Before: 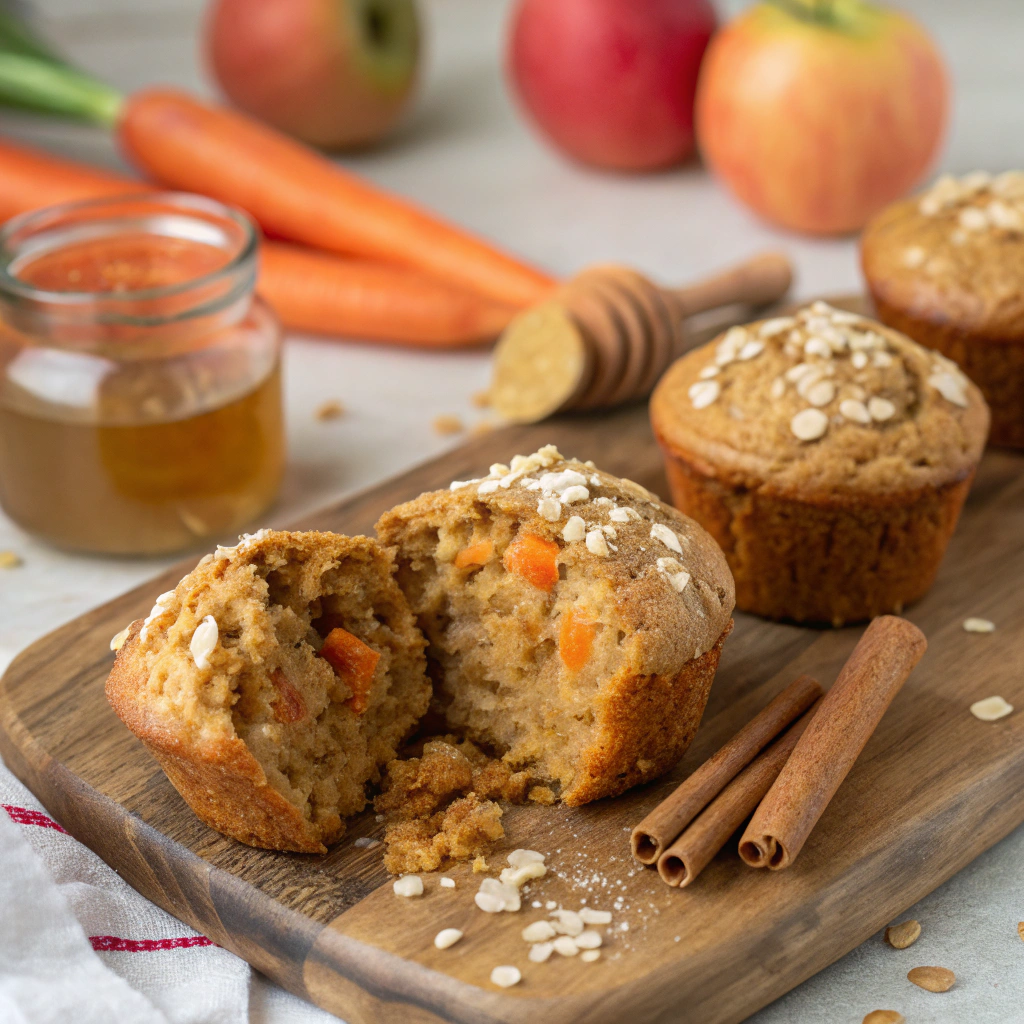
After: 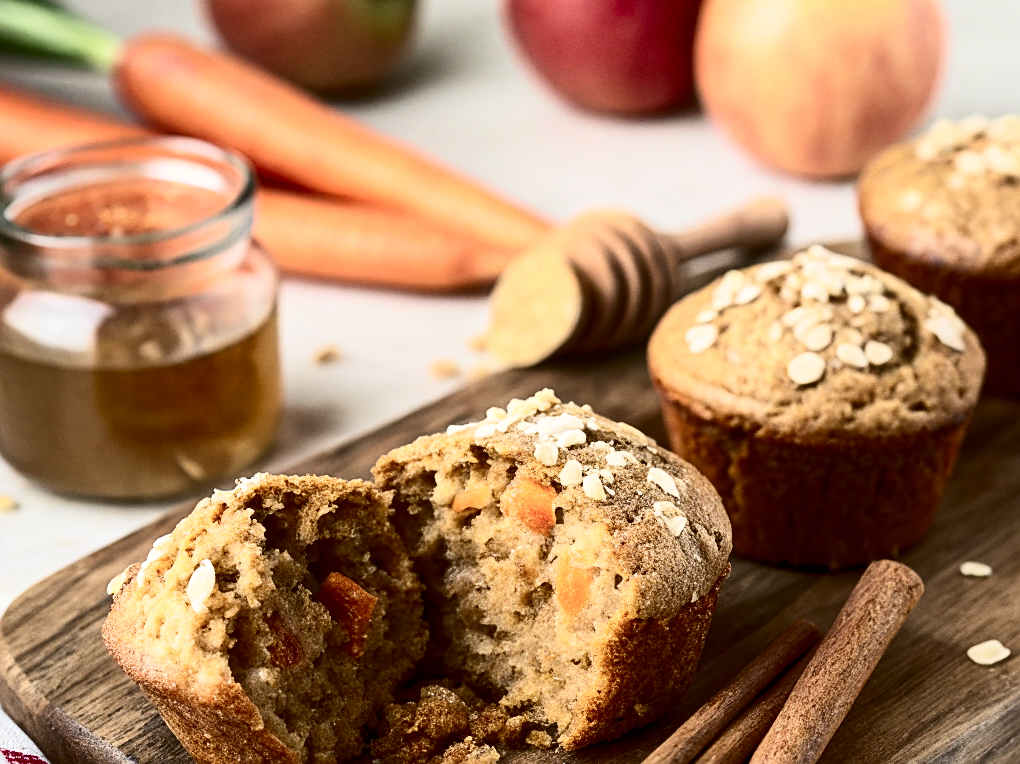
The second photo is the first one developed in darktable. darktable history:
contrast brightness saturation: contrast 0.501, saturation -0.1
crop: left 0.356%, top 5.532%, bottom 19.809%
sharpen: on, module defaults
